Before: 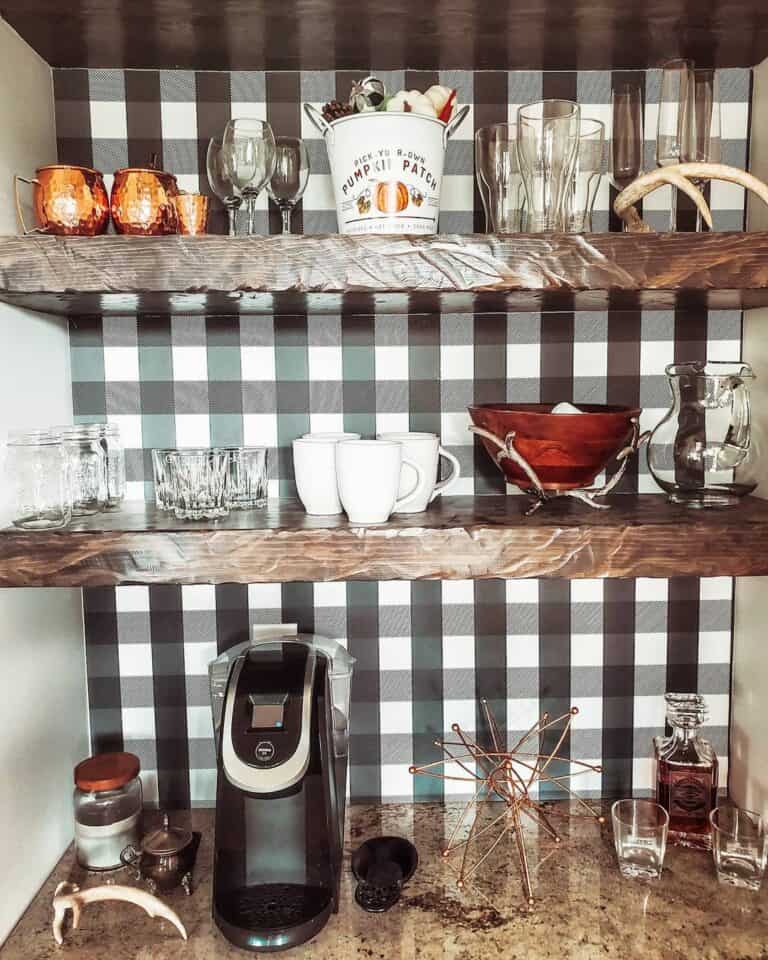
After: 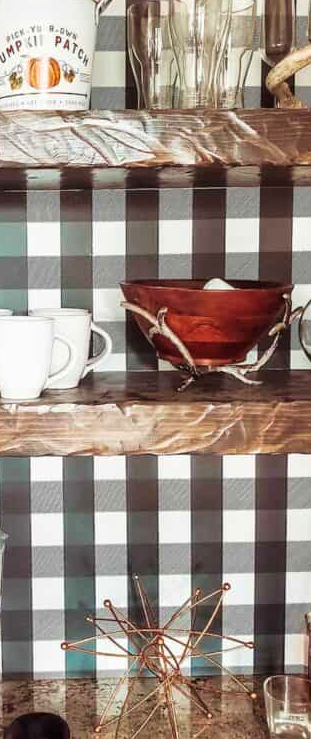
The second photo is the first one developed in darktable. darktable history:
crop: left 45.327%, top 12.982%, right 14.127%, bottom 9.956%
velvia: on, module defaults
